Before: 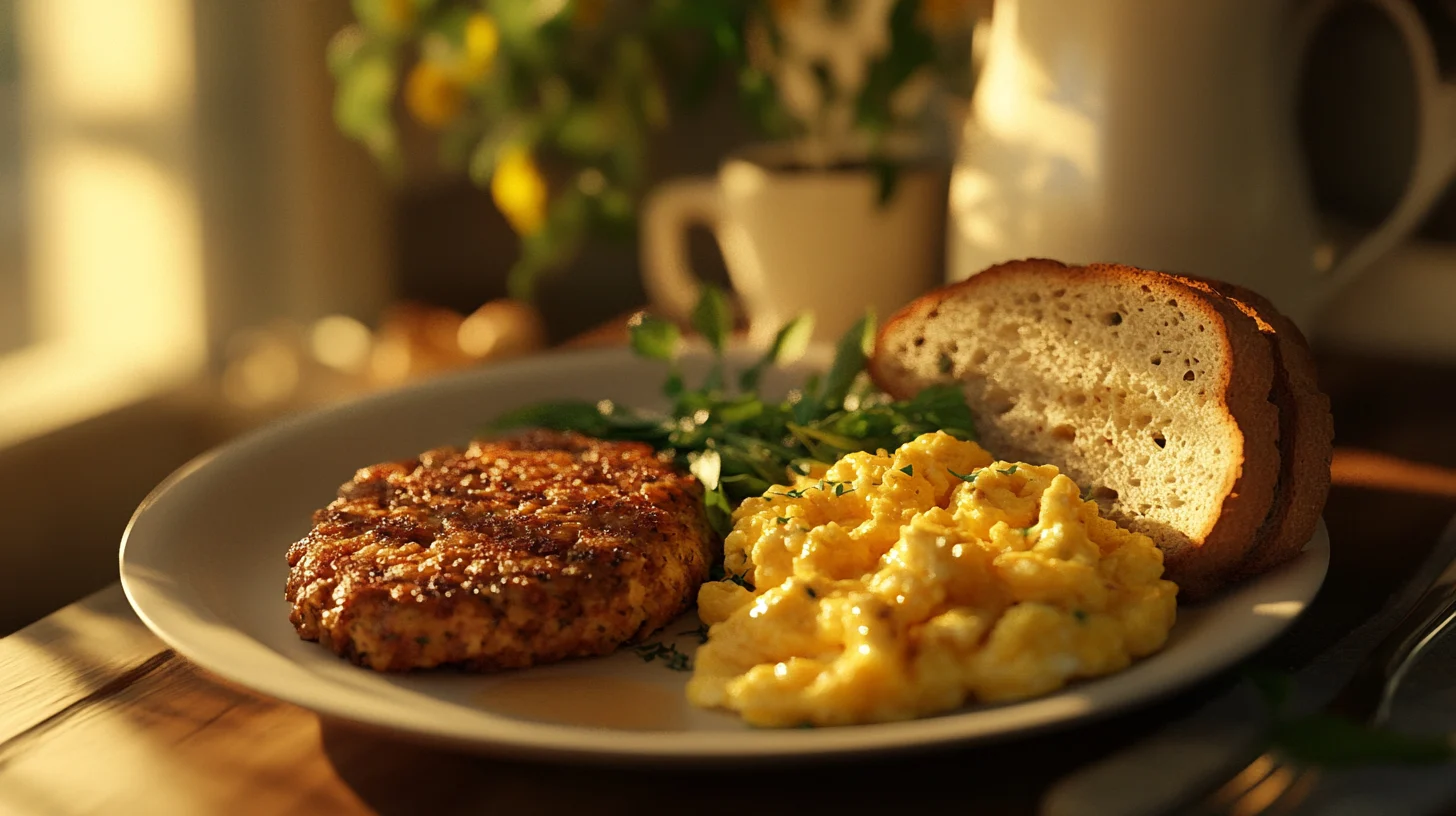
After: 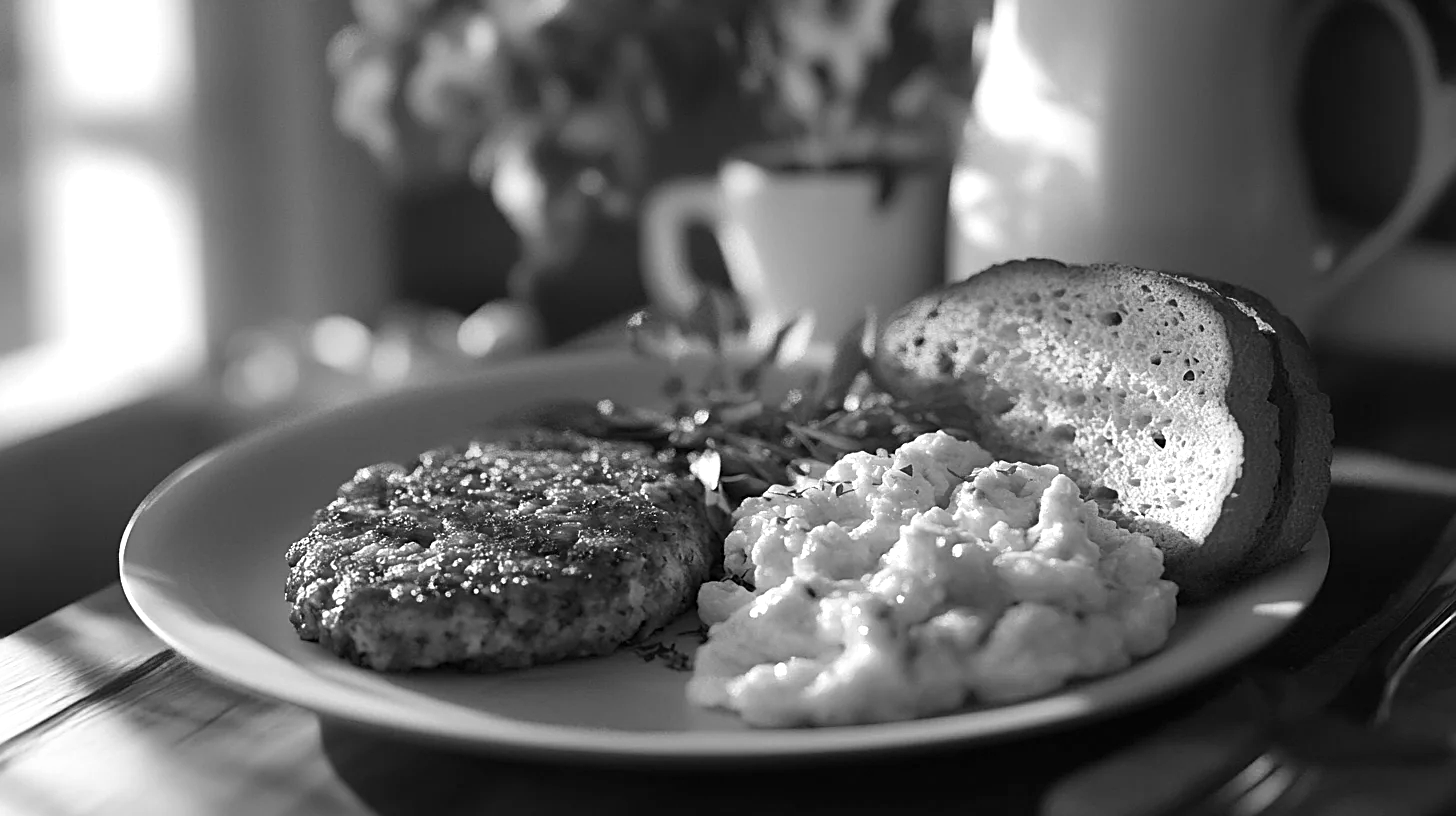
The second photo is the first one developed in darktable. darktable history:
exposure: black level correction 0, exposure 0.4 EV, compensate exposure bias true, compensate highlight preservation false
monochrome: a -6.99, b 35.61, size 1.4
sharpen: on, module defaults
